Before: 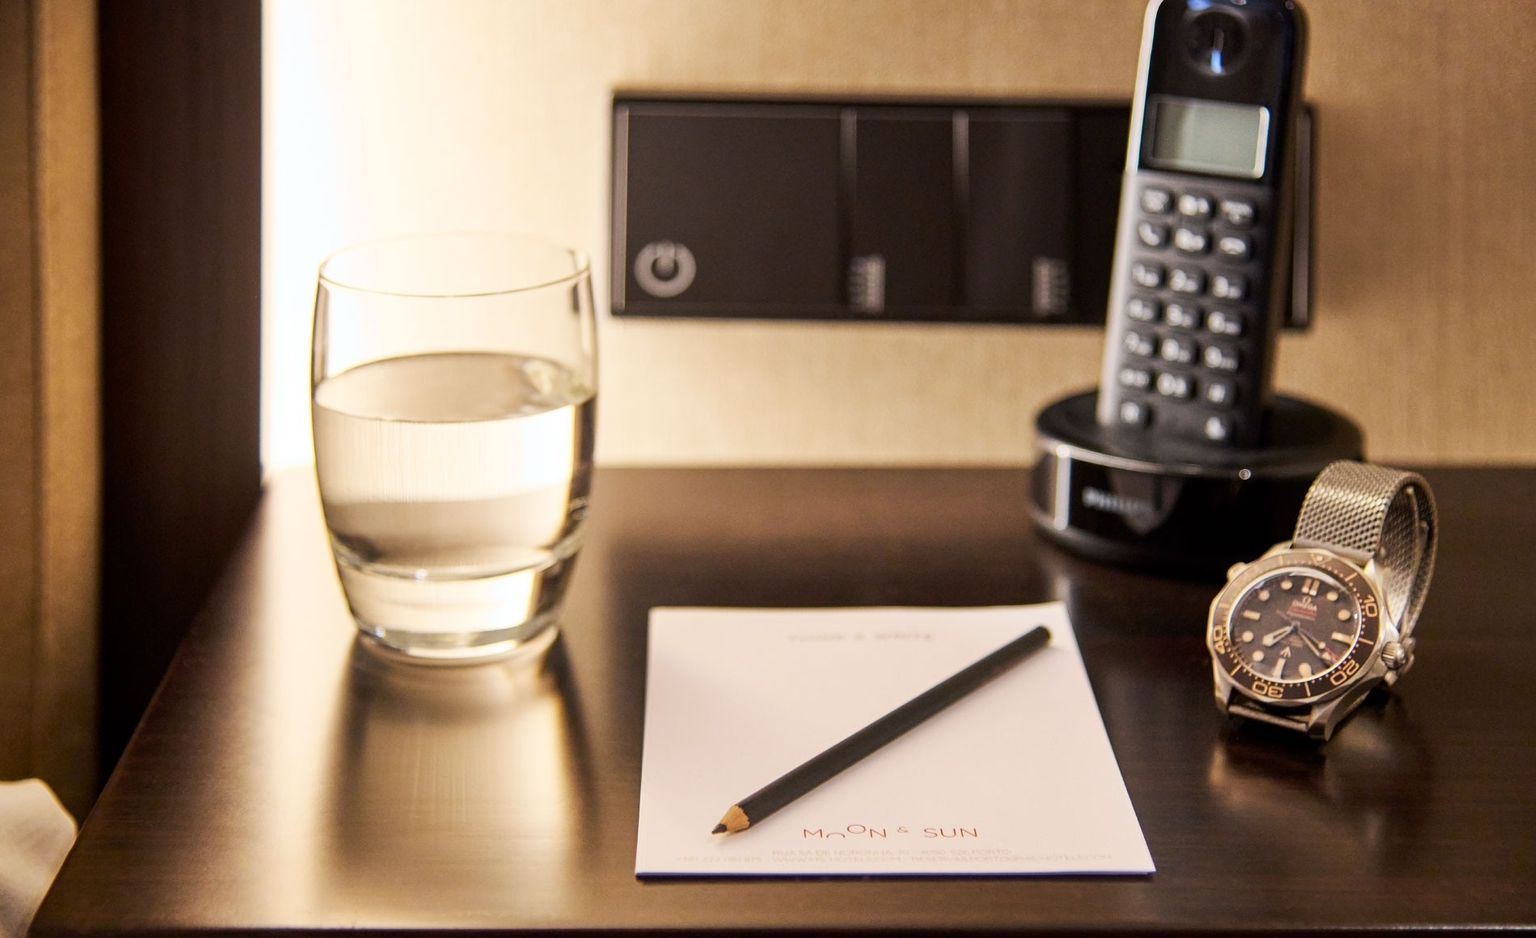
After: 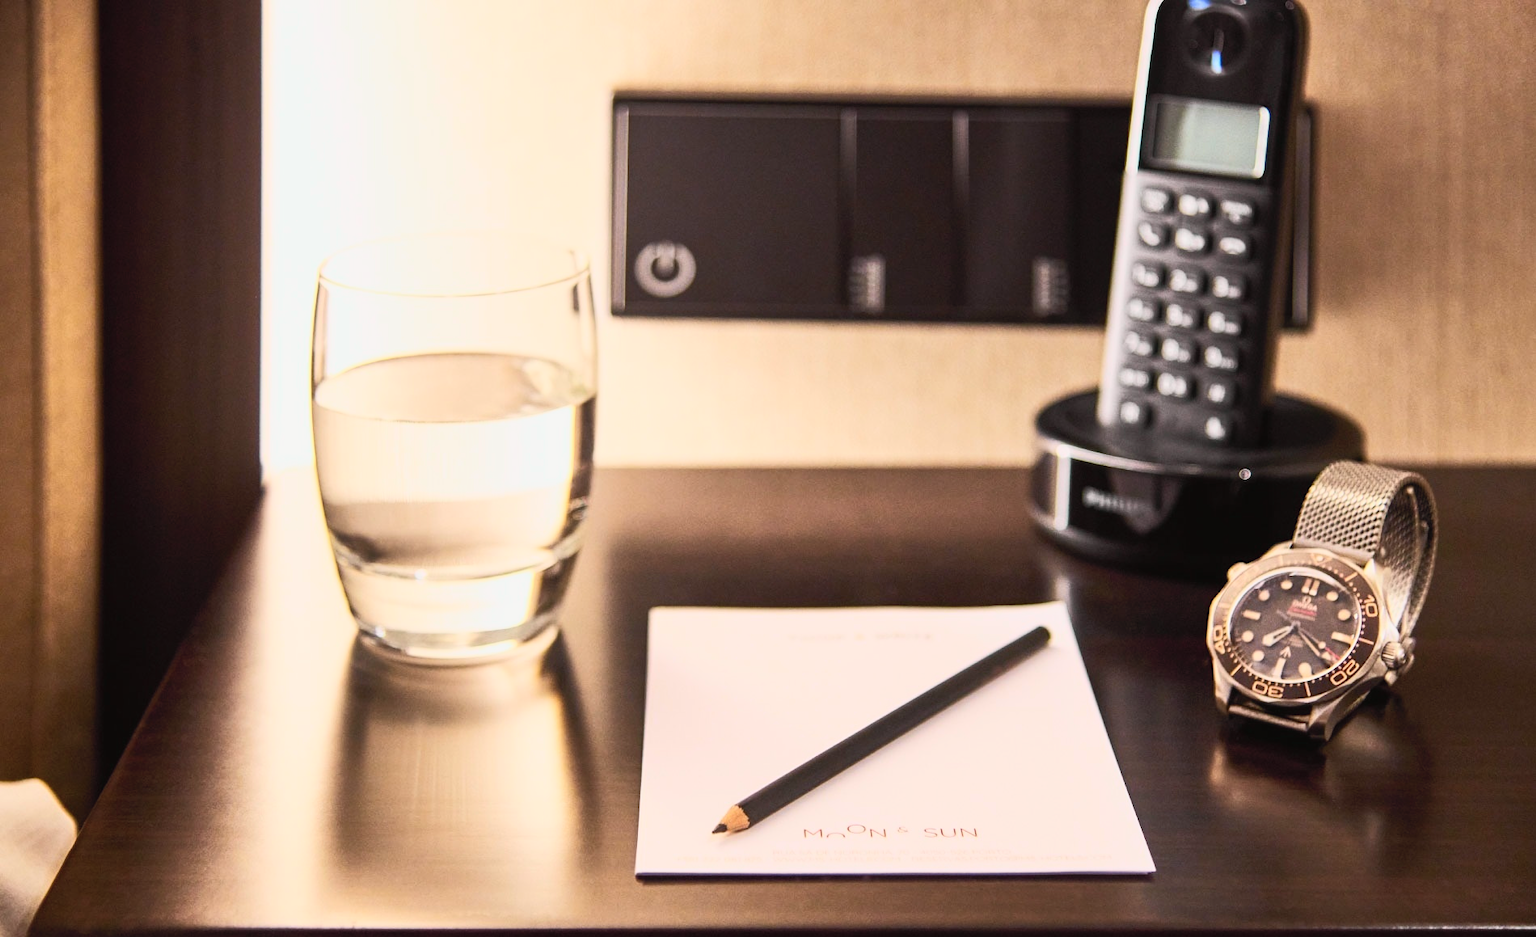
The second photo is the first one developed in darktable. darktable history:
tone curve: curves: ch0 [(0, 0.026) (0.172, 0.194) (0.398, 0.437) (0.469, 0.544) (0.612, 0.741) (0.845, 0.926) (1, 0.968)]; ch1 [(0, 0) (0.437, 0.453) (0.472, 0.467) (0.502, 0.502) (0.531, 0.537) (0.574, 0.583) (0.617, 0.64) (0.699, 0.749) (0.859, 0.919) (1, 1)]; ch2 [(0, 0) (0.33, 0.301) (0.421, 0.443) (0.476, 0.502) (0.511, 0.504) (0.553, 0.55) (0.595, 0.586) (0.664, 0.664) (1, 1)], color space Lab, independent channels, preserve colors none
